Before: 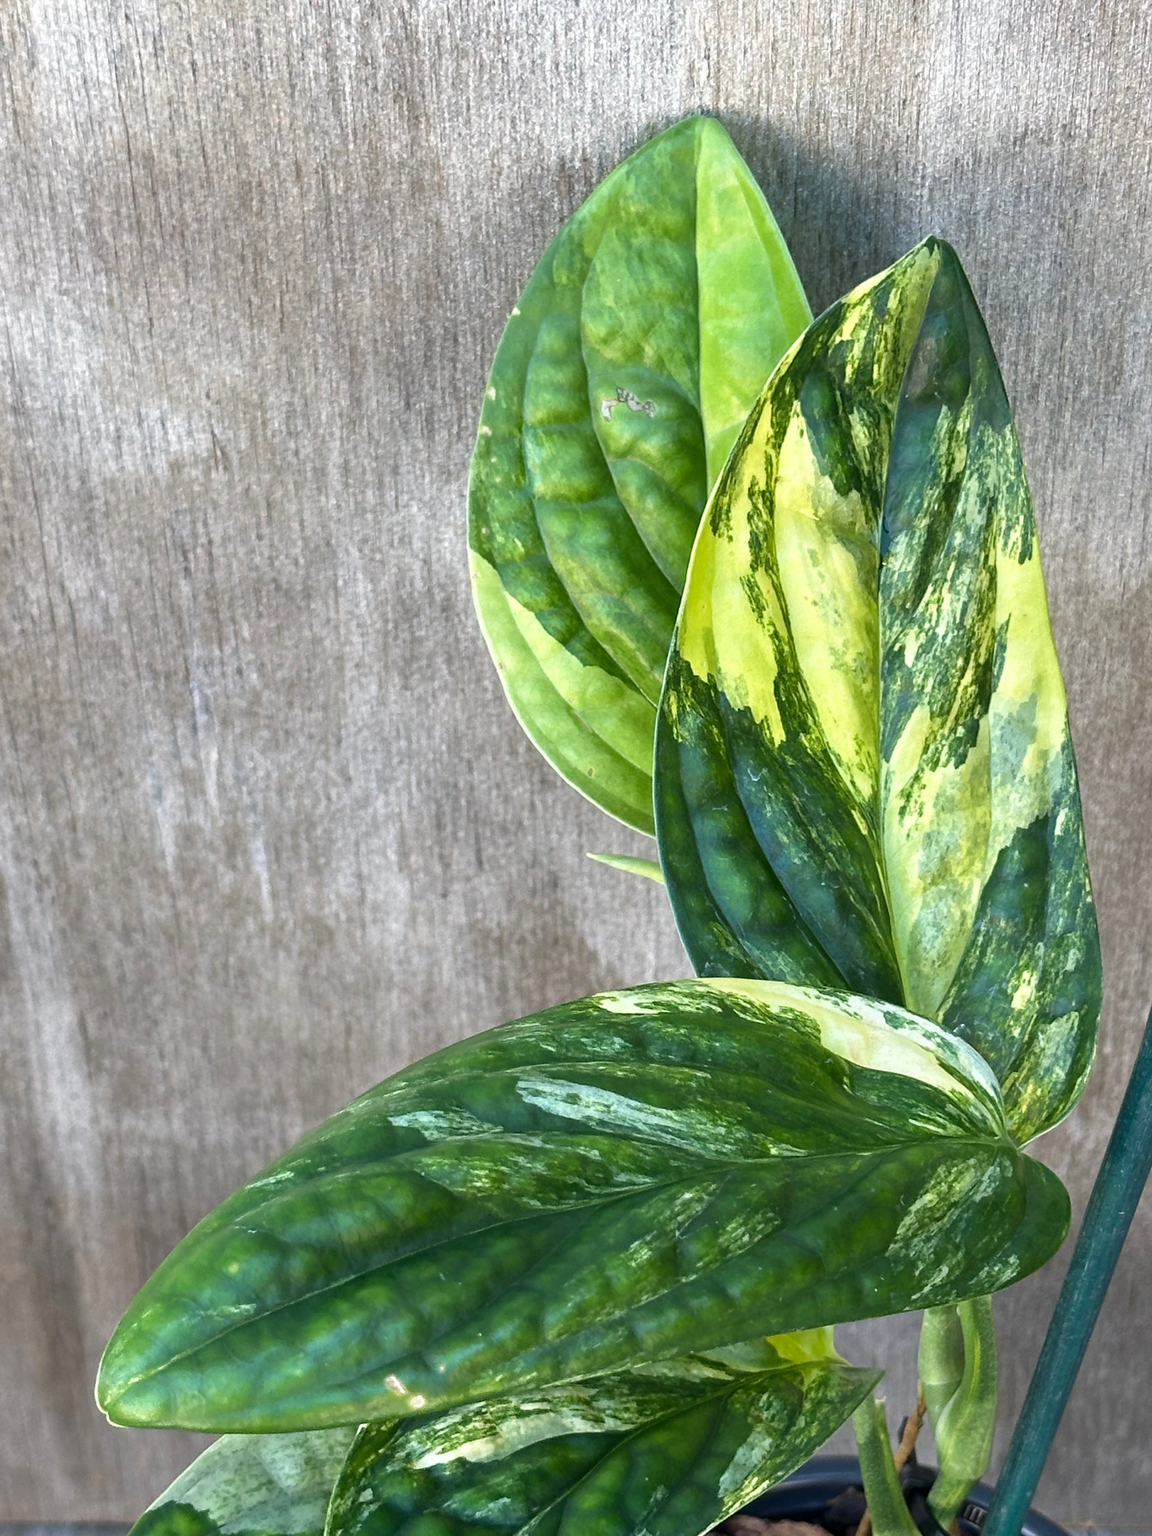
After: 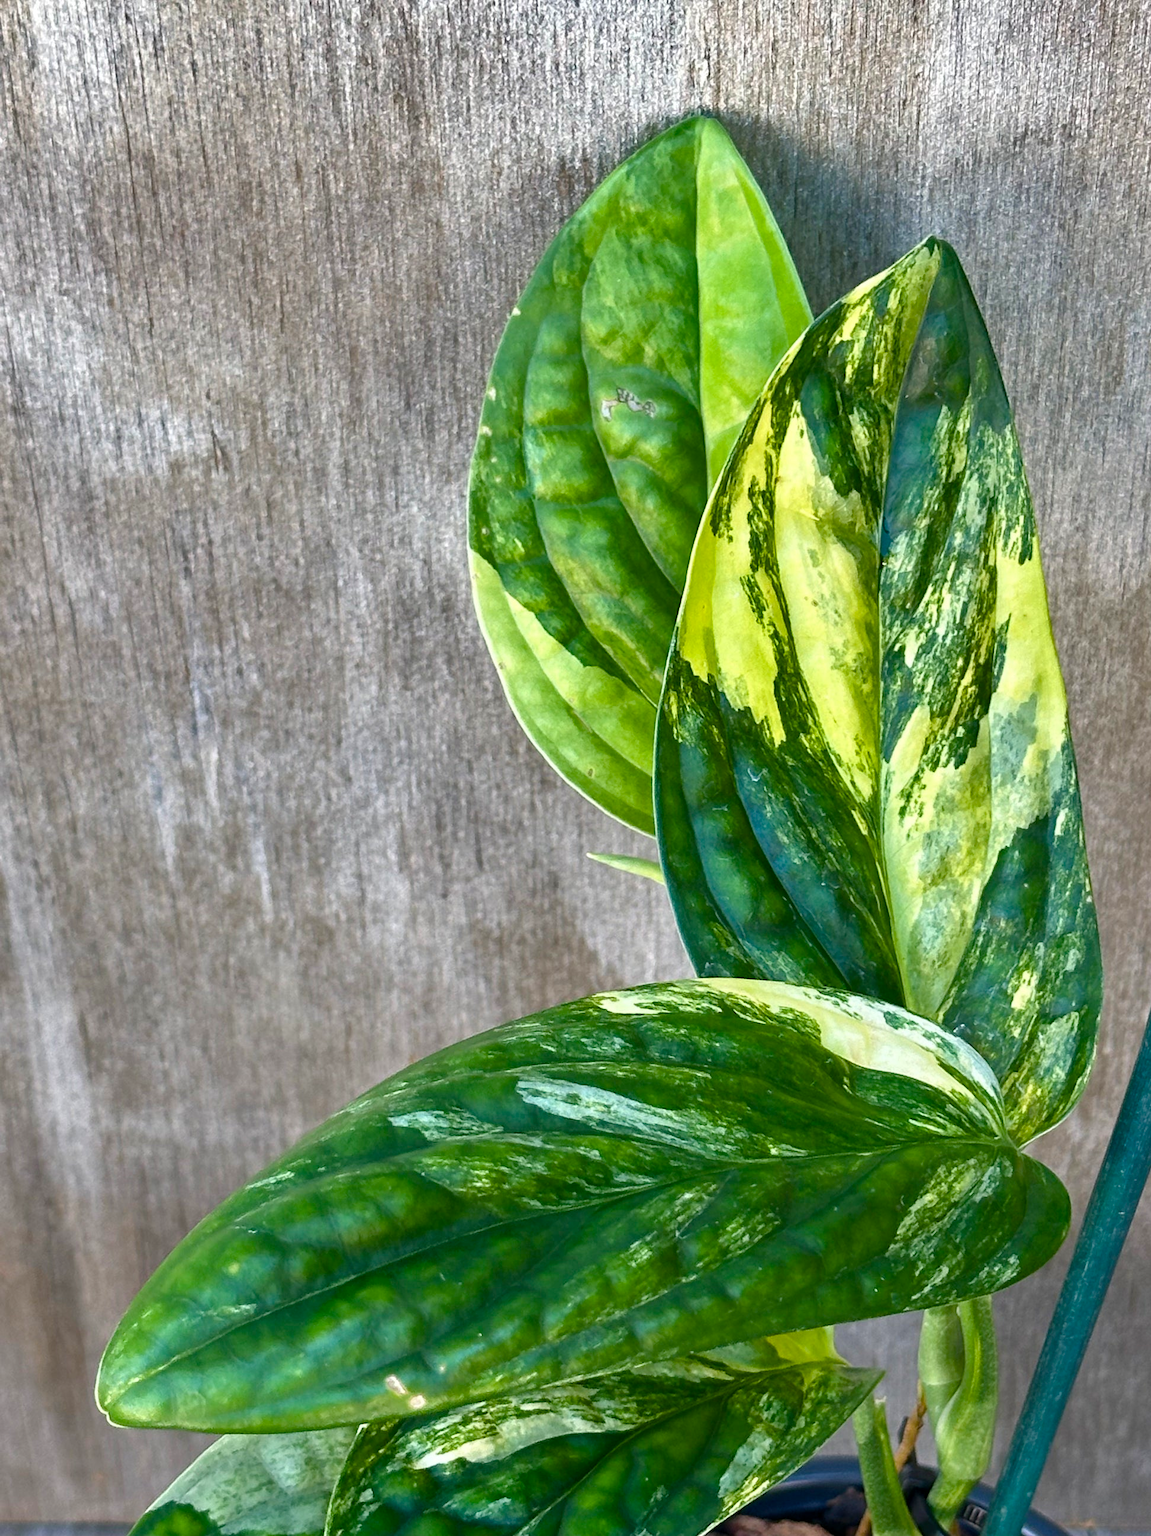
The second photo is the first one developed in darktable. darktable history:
shadows and highlights: radius 108.76, shadows 23.69, highlights -57.89, low approximation 0.01, soften with gaussian
color balance rgb: power › hue 171.33°, perceptual saturation grading › global saturation 20.286%, perceptual saturation grading › highlights -19.847%, perceptual saturation grading › shadows 29.852%, global vibrance 20%
